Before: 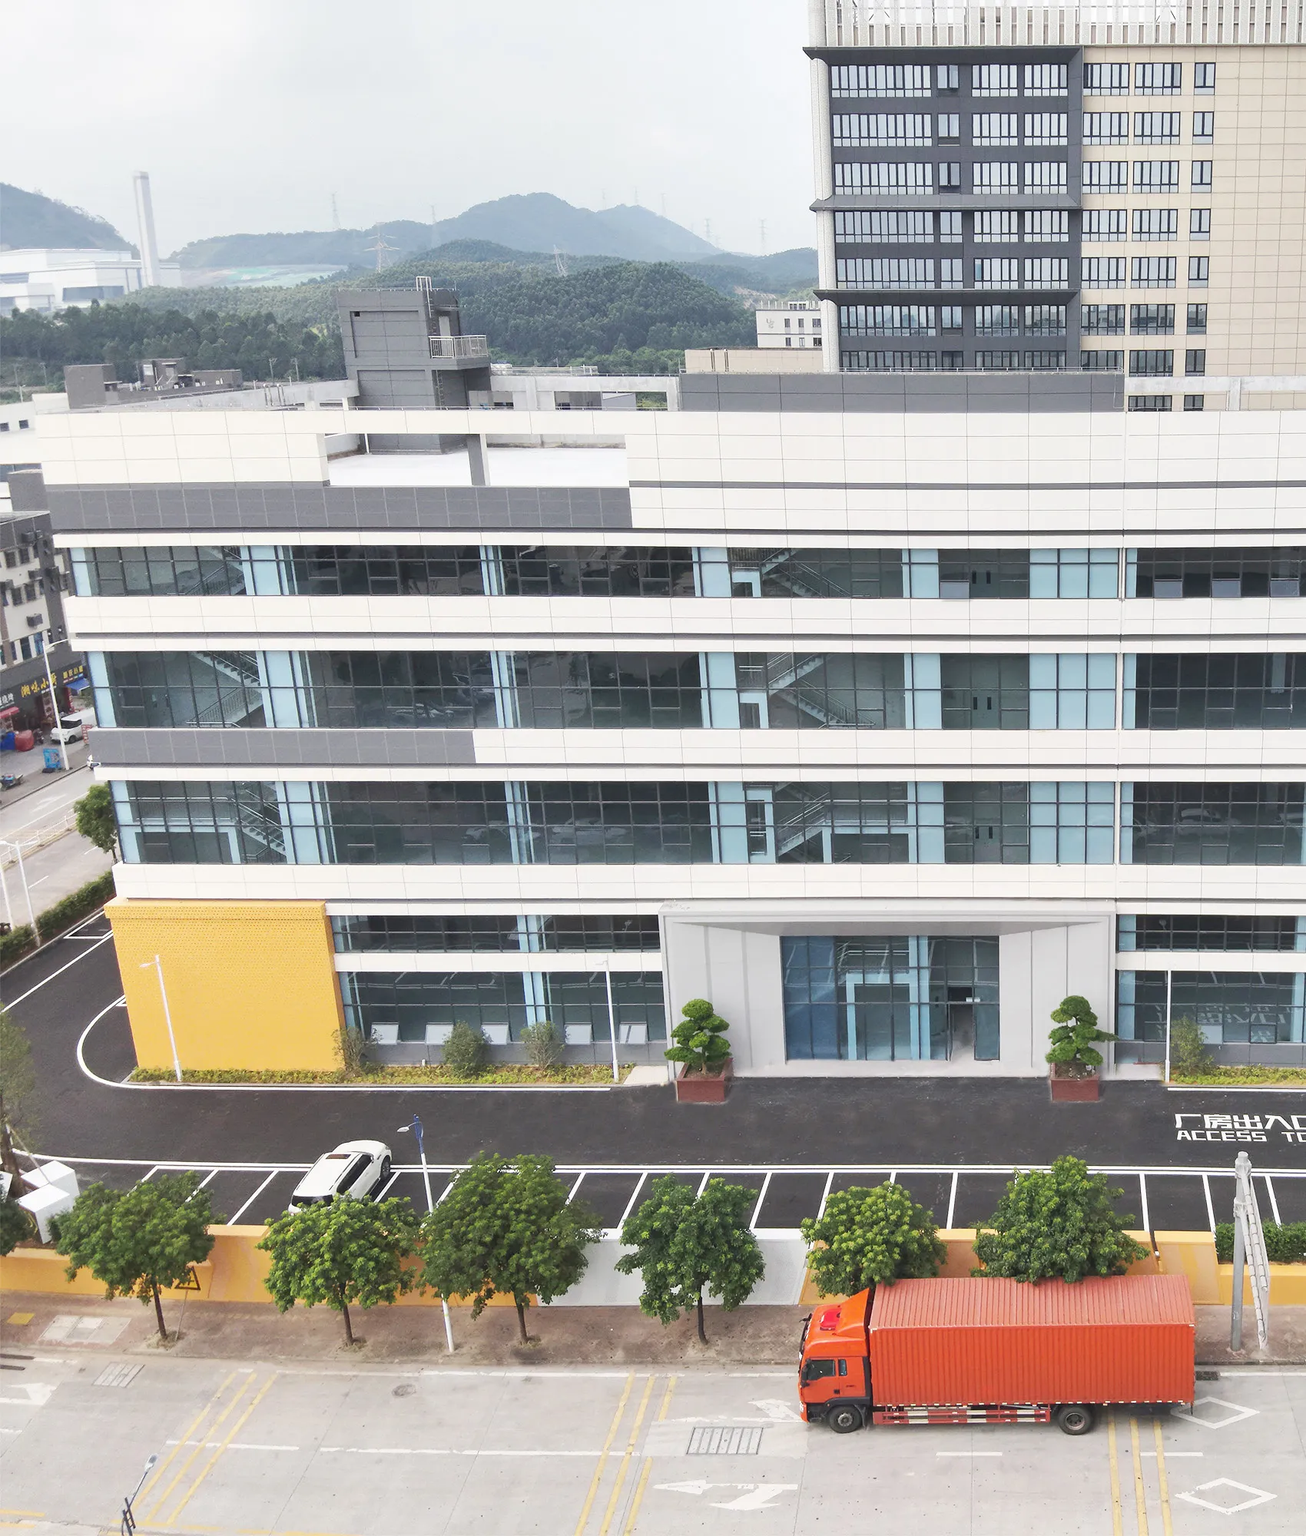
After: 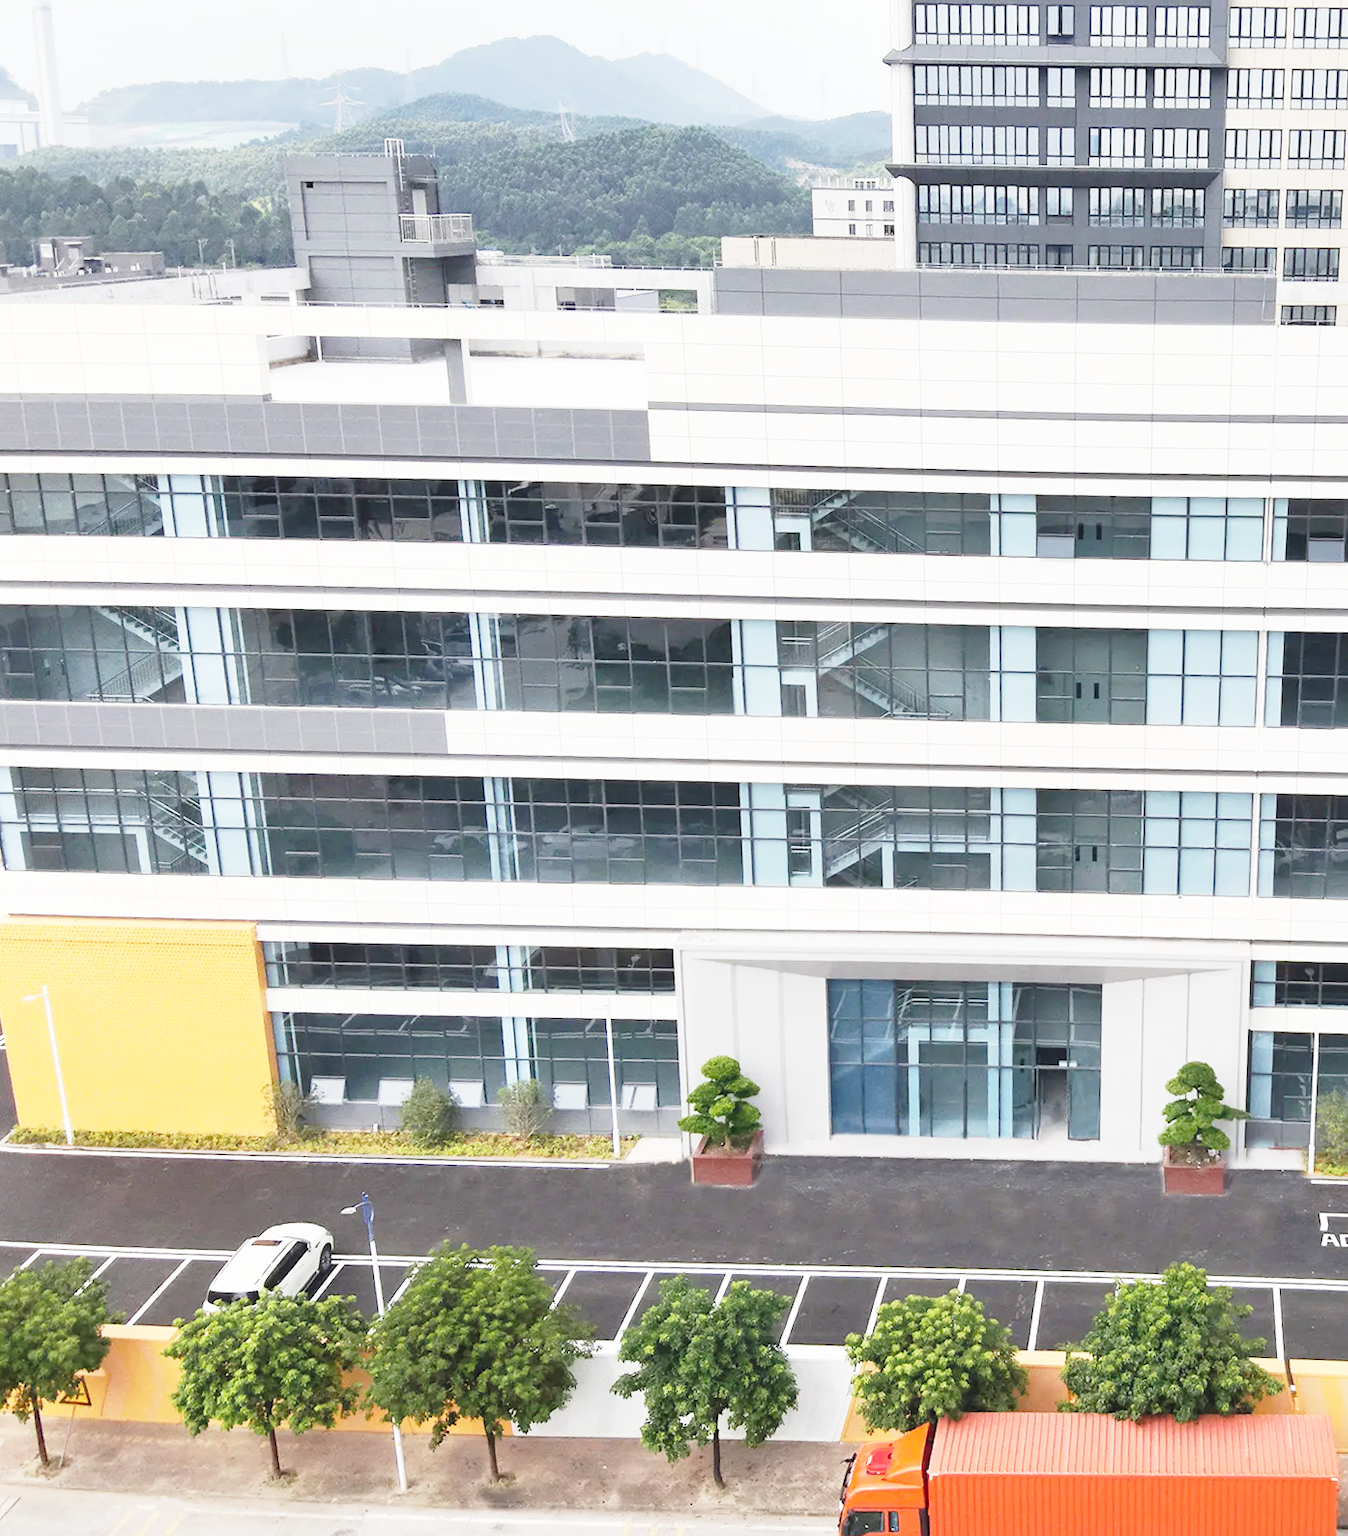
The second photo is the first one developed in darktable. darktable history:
rotate and perspective: rotation -2.12°, lens shift (vertical) 0.009, lens shift (horizontal) -0.008, automatic cropping original format, crop left 0.036, crop right 0.964, crop top 0.05, crop bottom 0.959
crop and rotate: angle -3.27°, left 5.211%, top 5.211%, right 4.607%, bottom 4.607%
base curve: curves: ch0 [(0, 0) (0.028, 0.03) (0.121, 0.232) (0.46, 0.748) (0.859, 0.968) (1, 1)], preserve colors none
